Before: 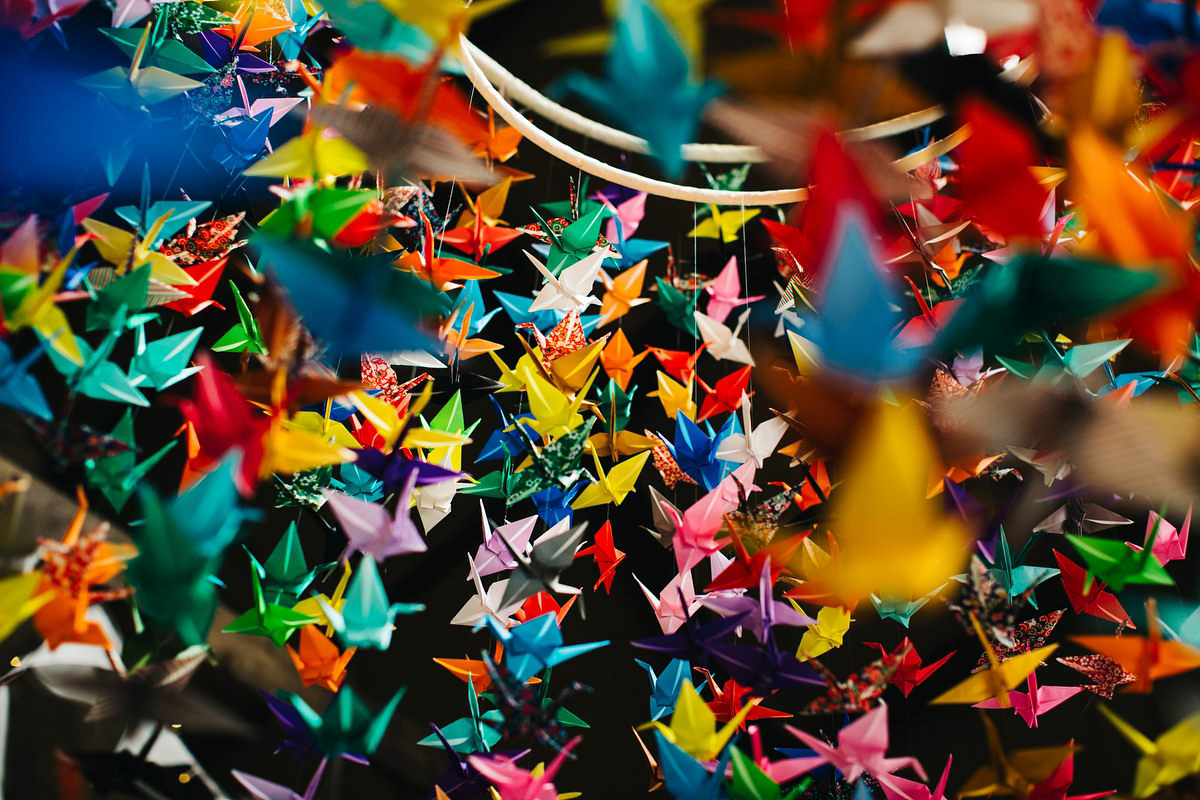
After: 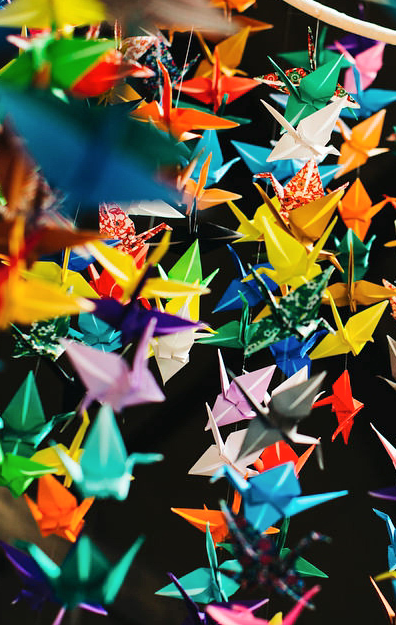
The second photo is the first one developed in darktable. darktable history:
shadows and highlights: low approximation 0.01, soften with gaussian
crop and rotate: left 21.909%, top 18.771%, right 45.045%, bottom 2.986%
